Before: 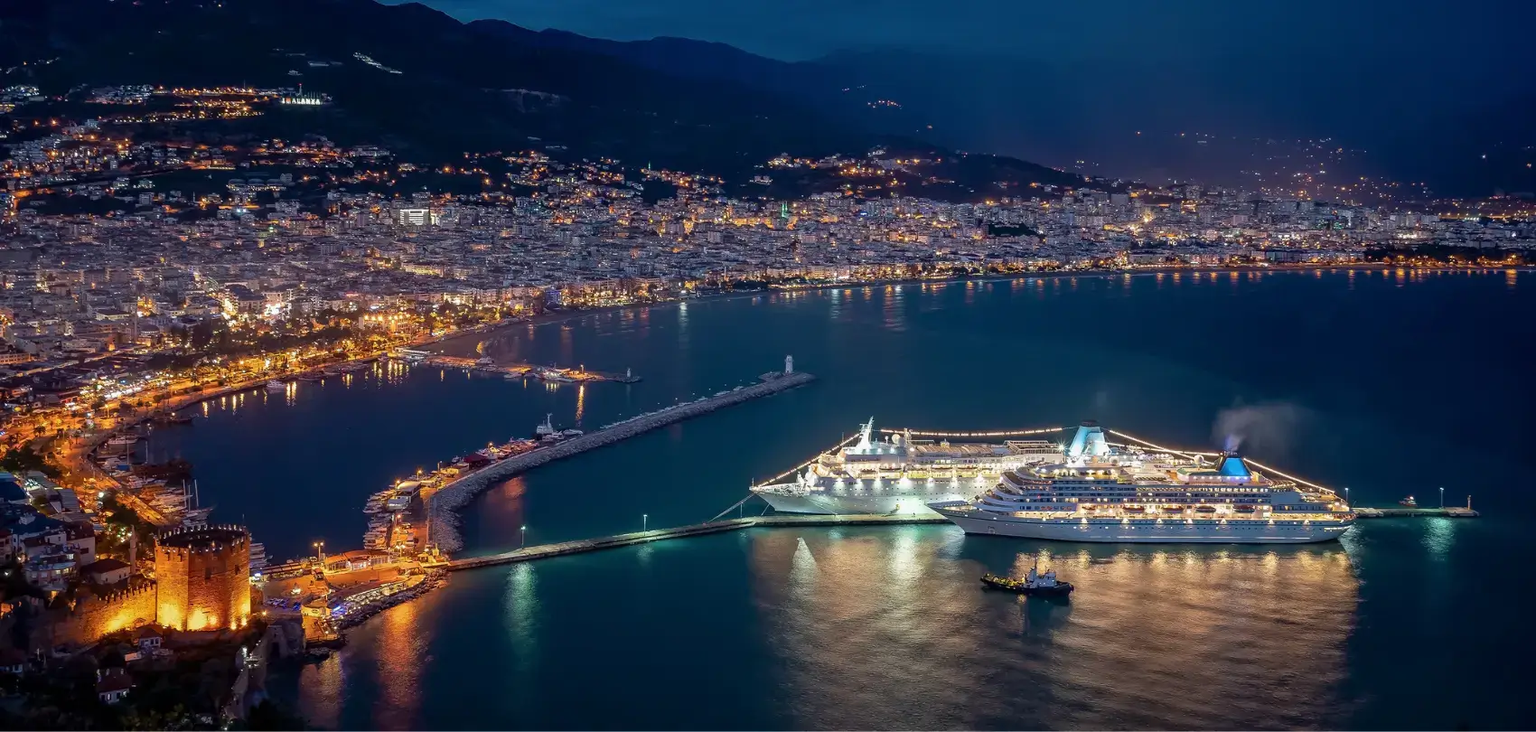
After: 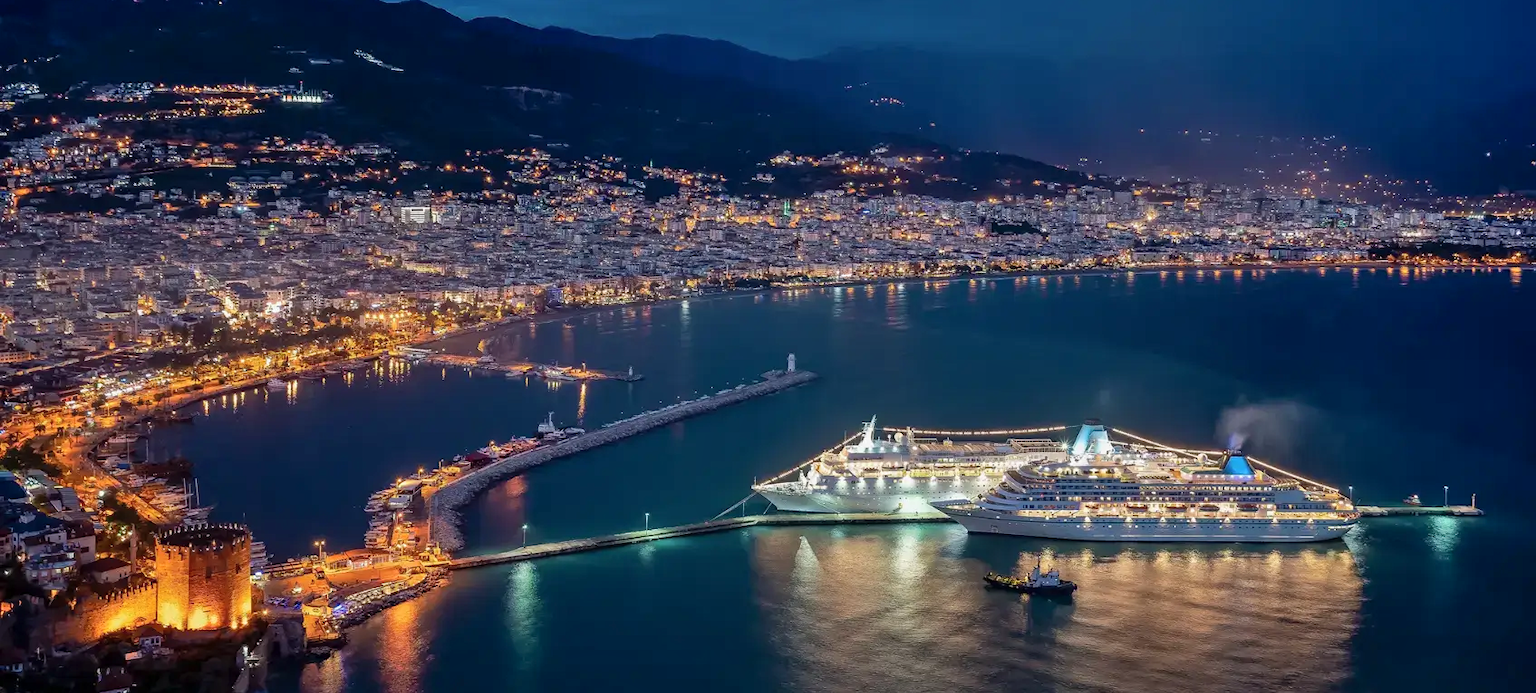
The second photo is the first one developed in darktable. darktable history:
shadows and highlights: shadows 43.42, white point adjustment -1.38, soften with gaussian
crop: top 0.392%, right 0.262%, bottom 5.07%
